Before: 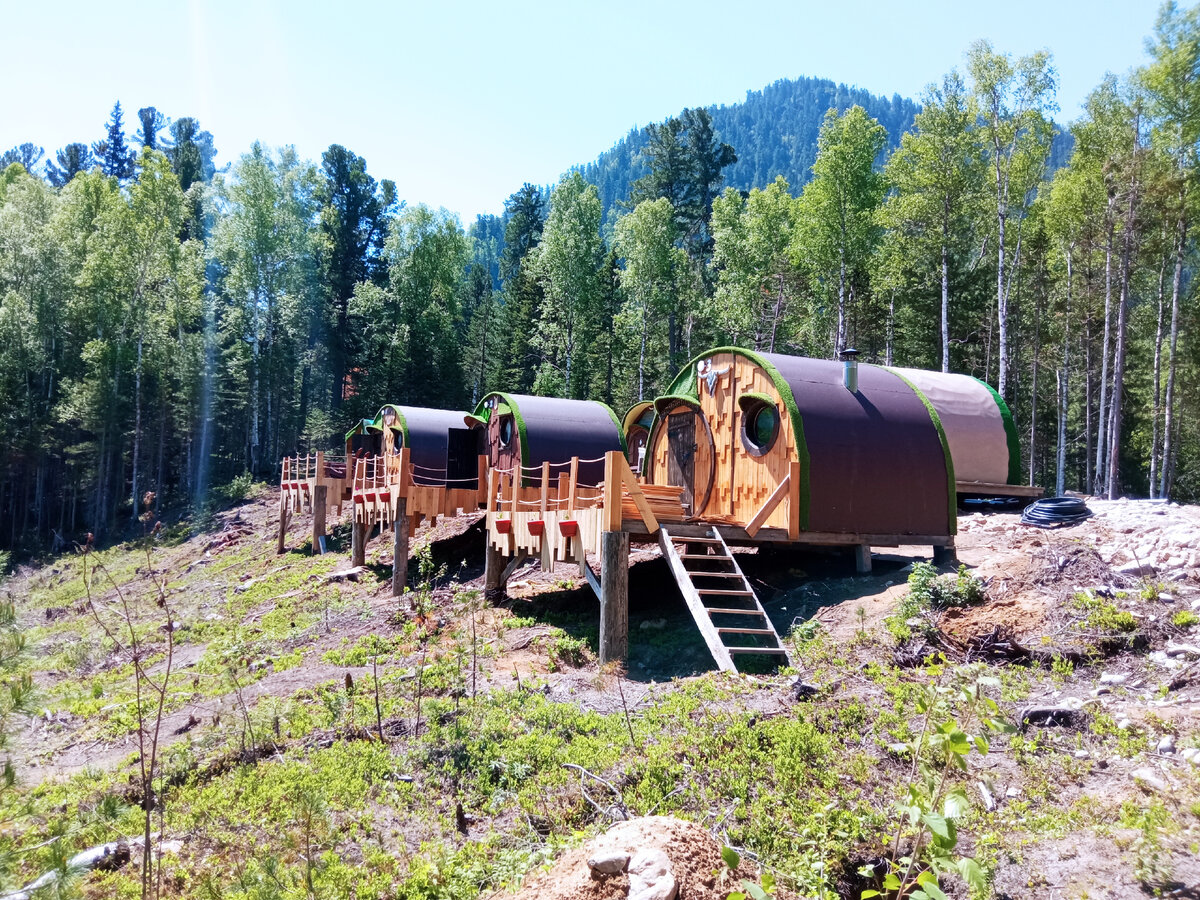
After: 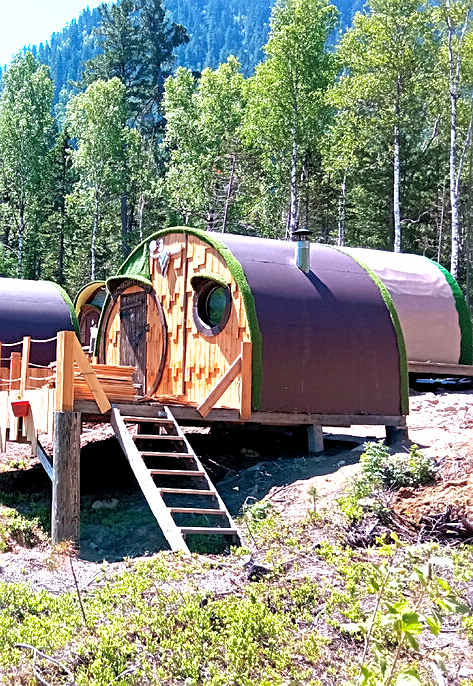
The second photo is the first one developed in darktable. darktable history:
sharpen: on, module defaults
shadows and highlights: on, module defaults
exposure: black level correction 0.001, exposure 0.5 EV, compensate exposure bias true, compensate highlight preservation false
crop: left 45.721%, top 13.393%, right 14.118%, bottom 10.01%
levels: levels [0.016, 0.484, 0.953]
